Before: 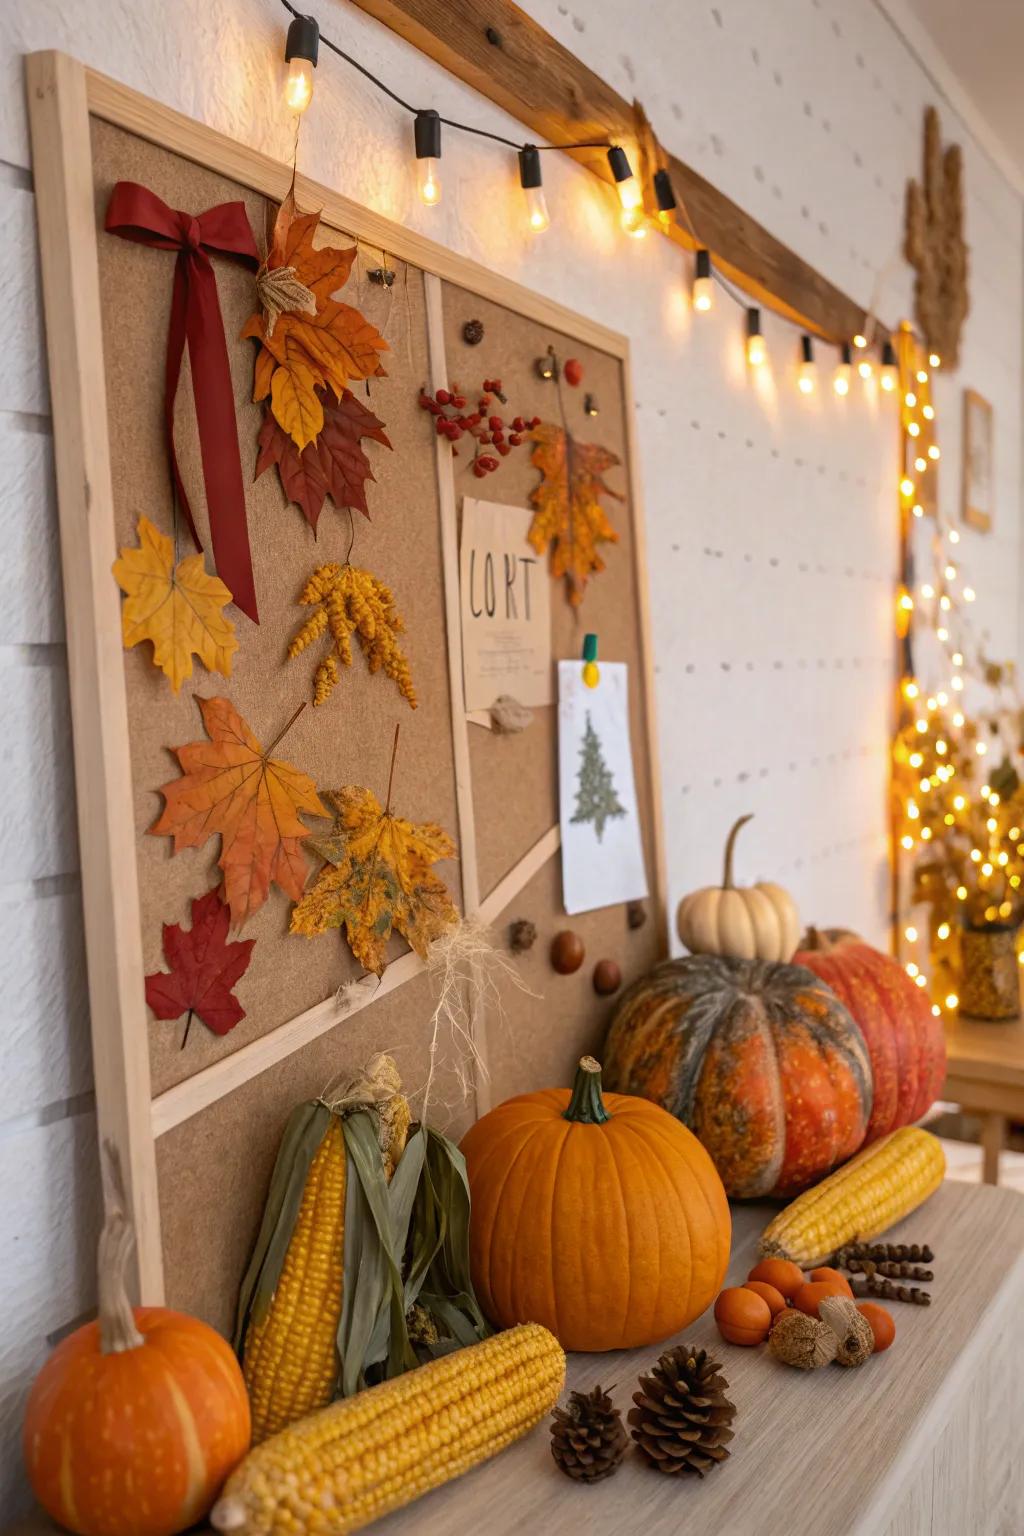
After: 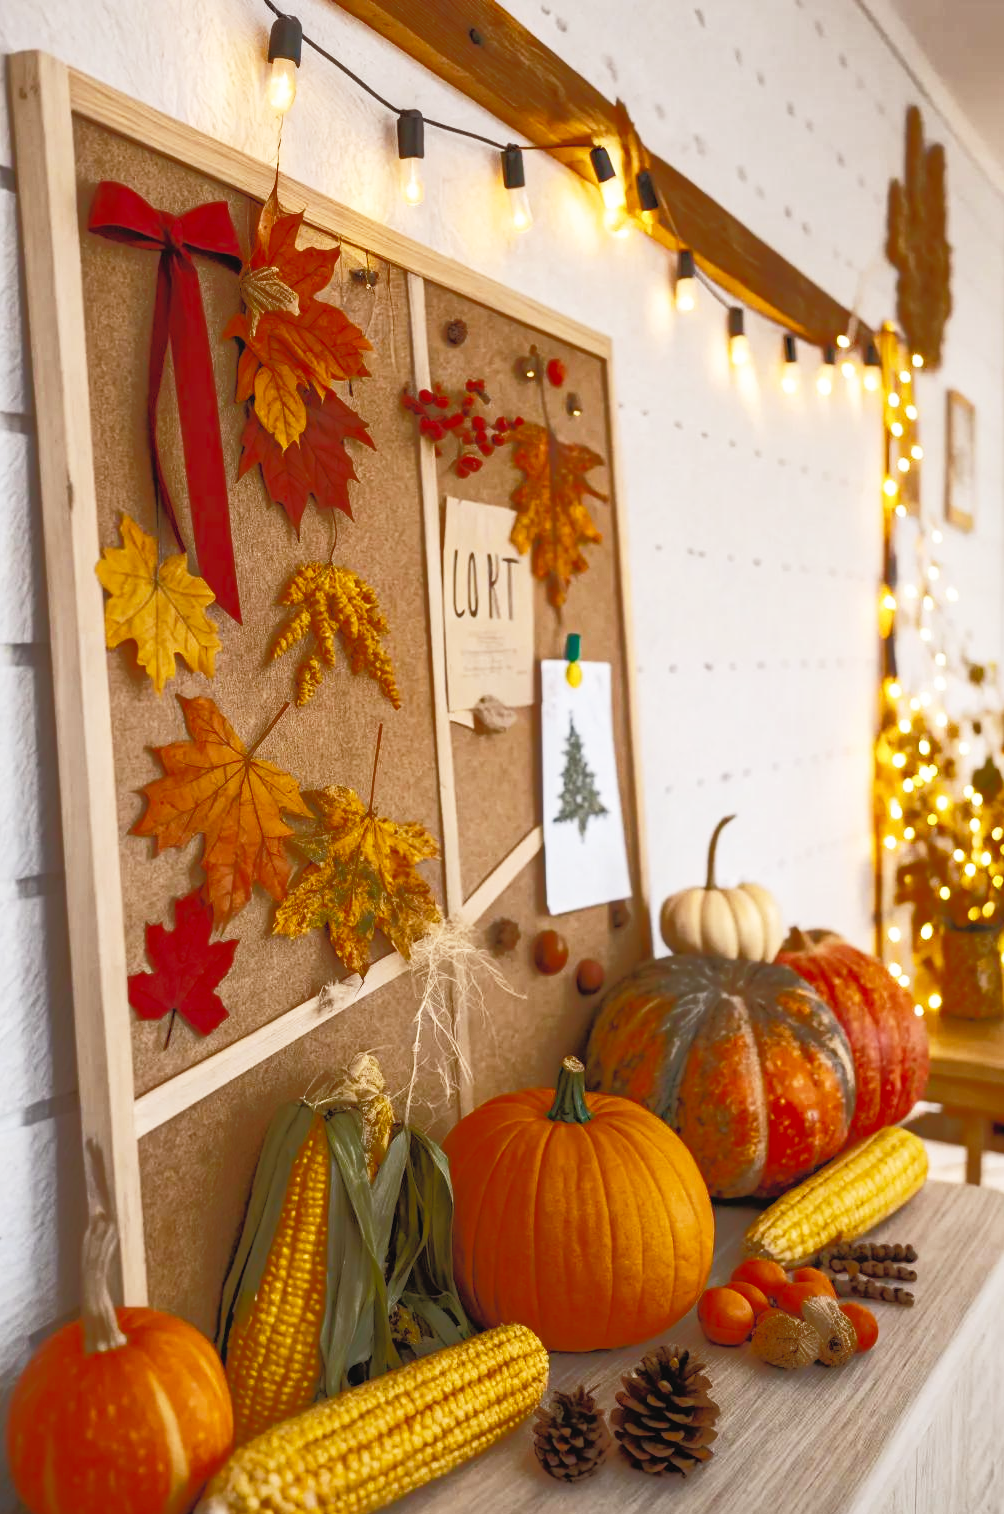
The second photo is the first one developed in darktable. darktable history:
crop: left 1.681%, right 0.267%, bottom 1.432%
base curve: curves: ch0 [(0, 0) (0.005, 0.002) (0.15, 0.3) (0.4, 0.7) (0.75, 0.95) (1, 1)], exposure shift 0.01, preserve colors none
color correction: highlights b* 0.057, saturation 0.991
tone curve: curves: ch0 [(0, 0) (0.003, 0.032) (0.53, 0.368) (0.901, 0.866) (1, 1)], color space Lab, independent channels, preserve colors none
